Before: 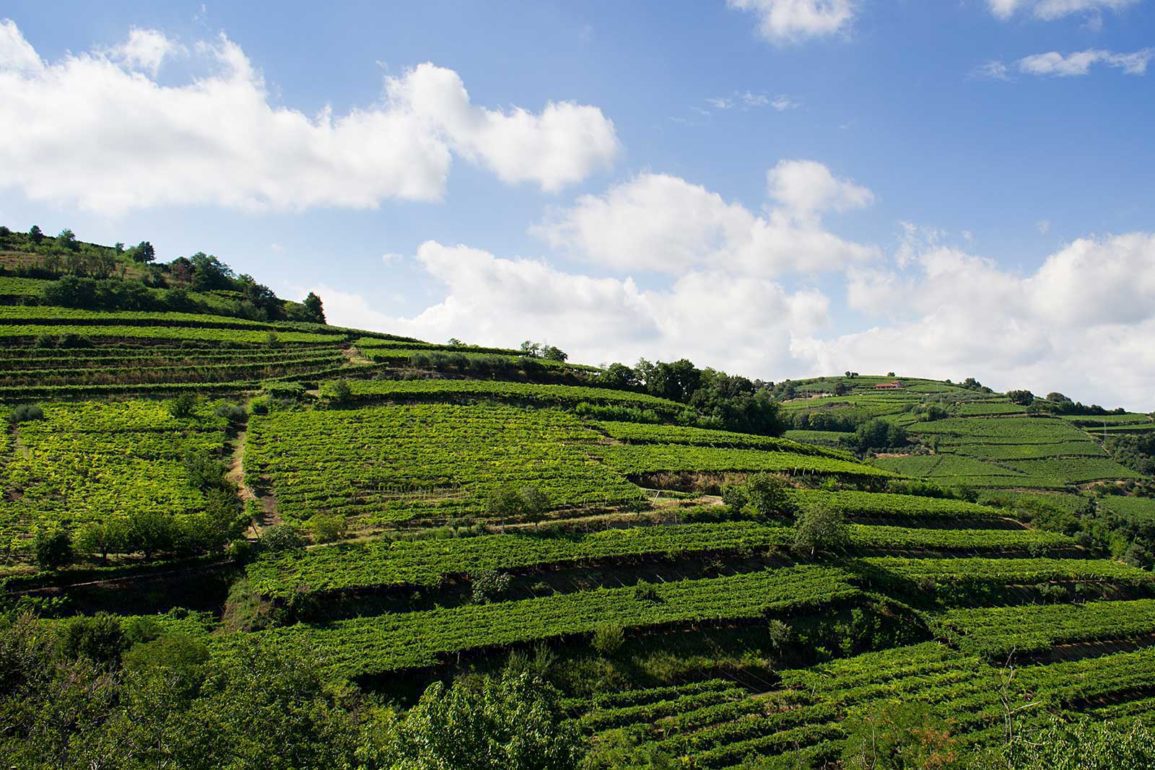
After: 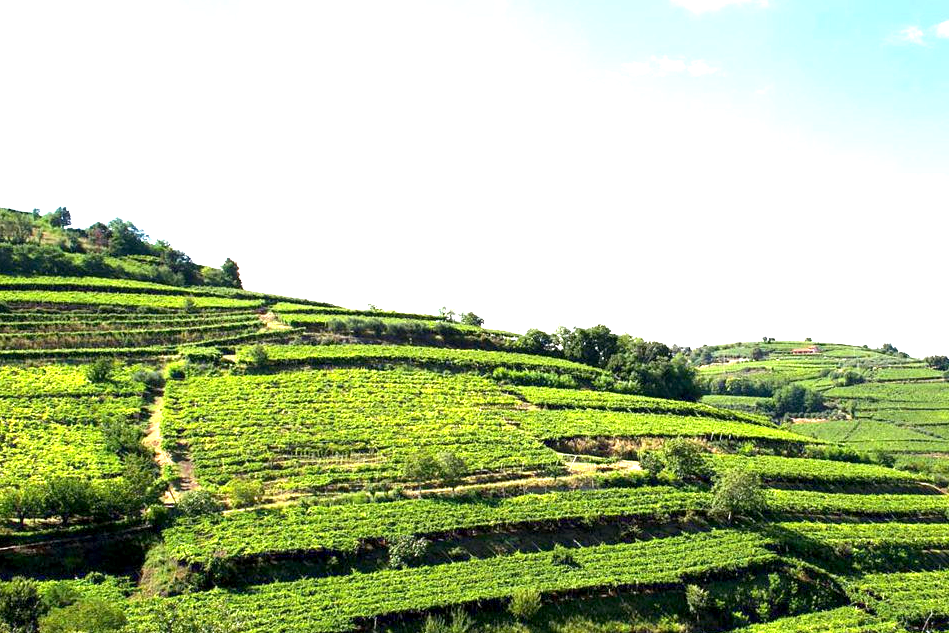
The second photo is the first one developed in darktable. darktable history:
crop and rotate: left 7.196%, top 4.574%, right 10.605%, bottom 13.178%
exposure: black level correction 0.001, exposure 1.84 EV, compensate highlight preservation false
